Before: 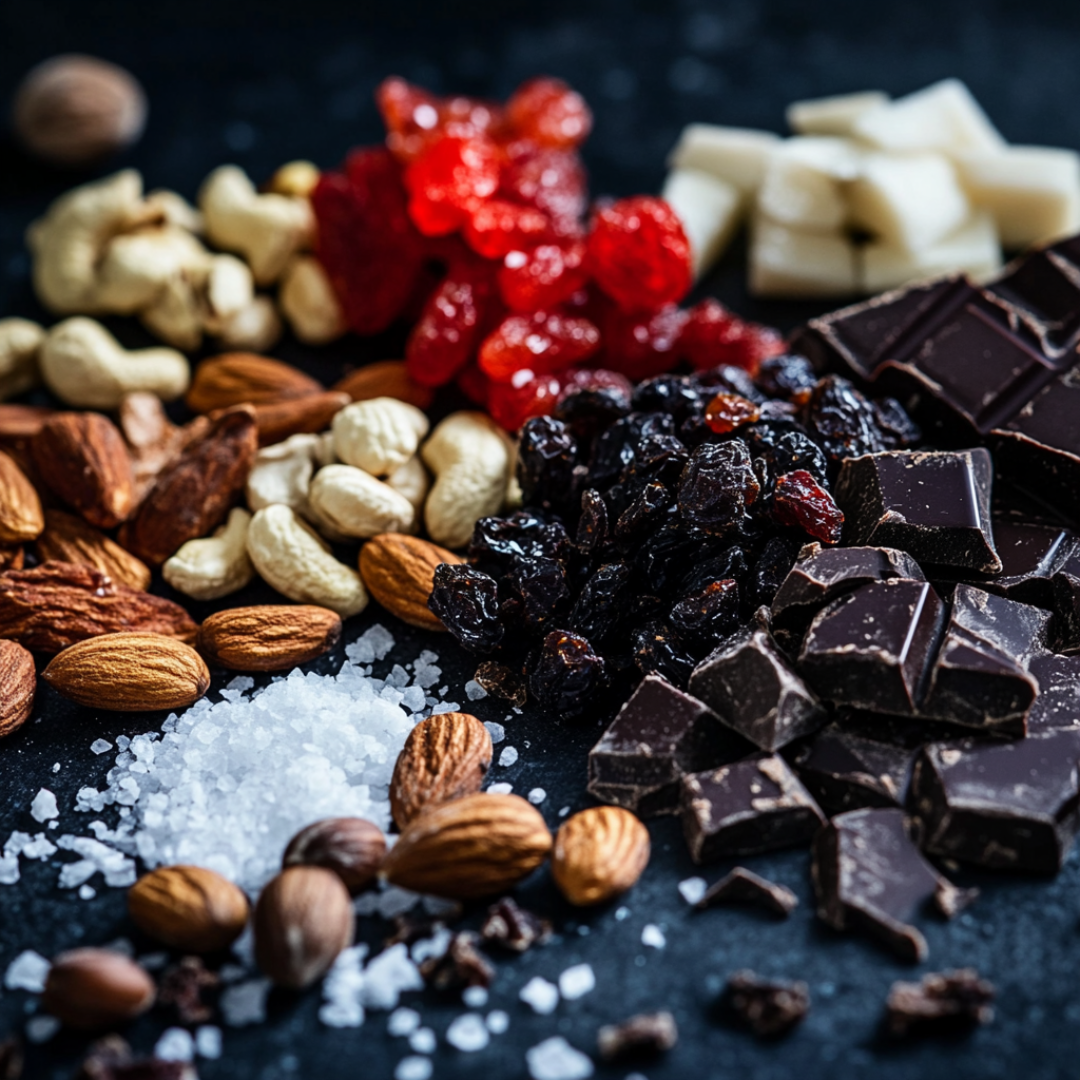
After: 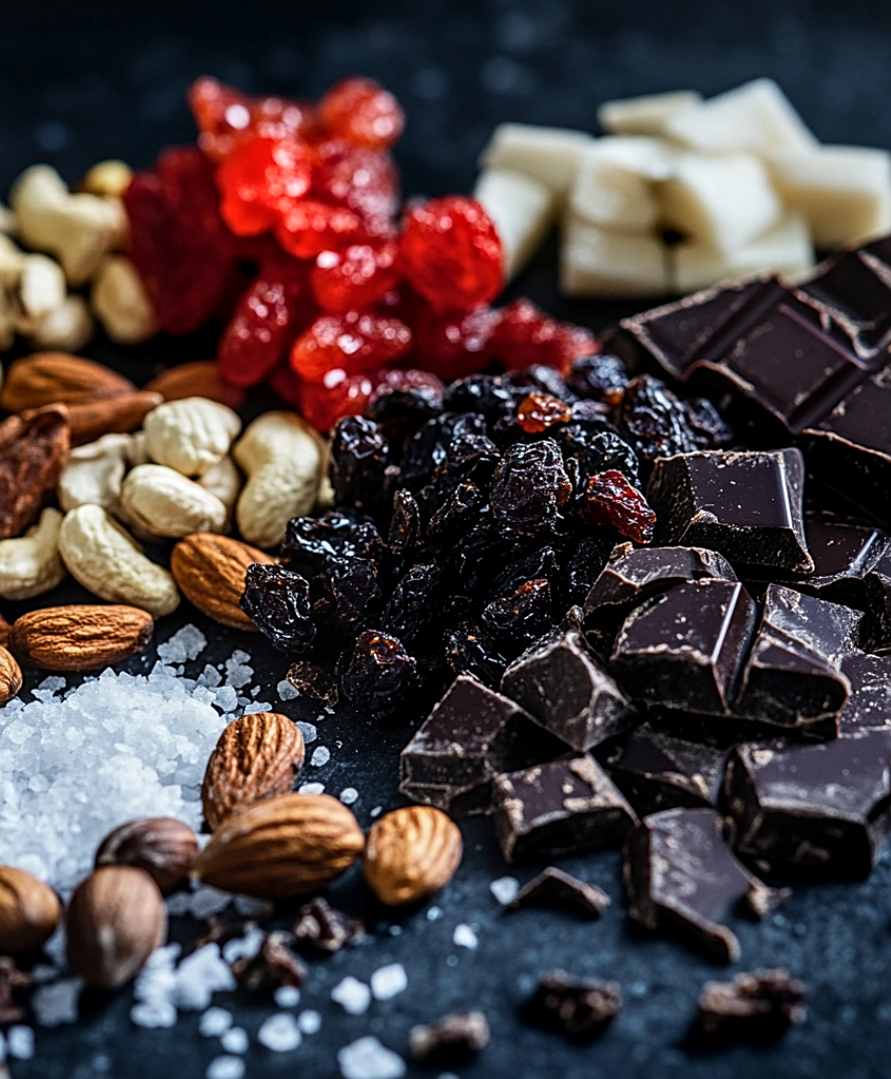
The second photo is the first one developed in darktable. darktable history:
sharpen: on, module defaults
crop: left 17.456%, bottom 0.031%
local contrast: on, module defaults
